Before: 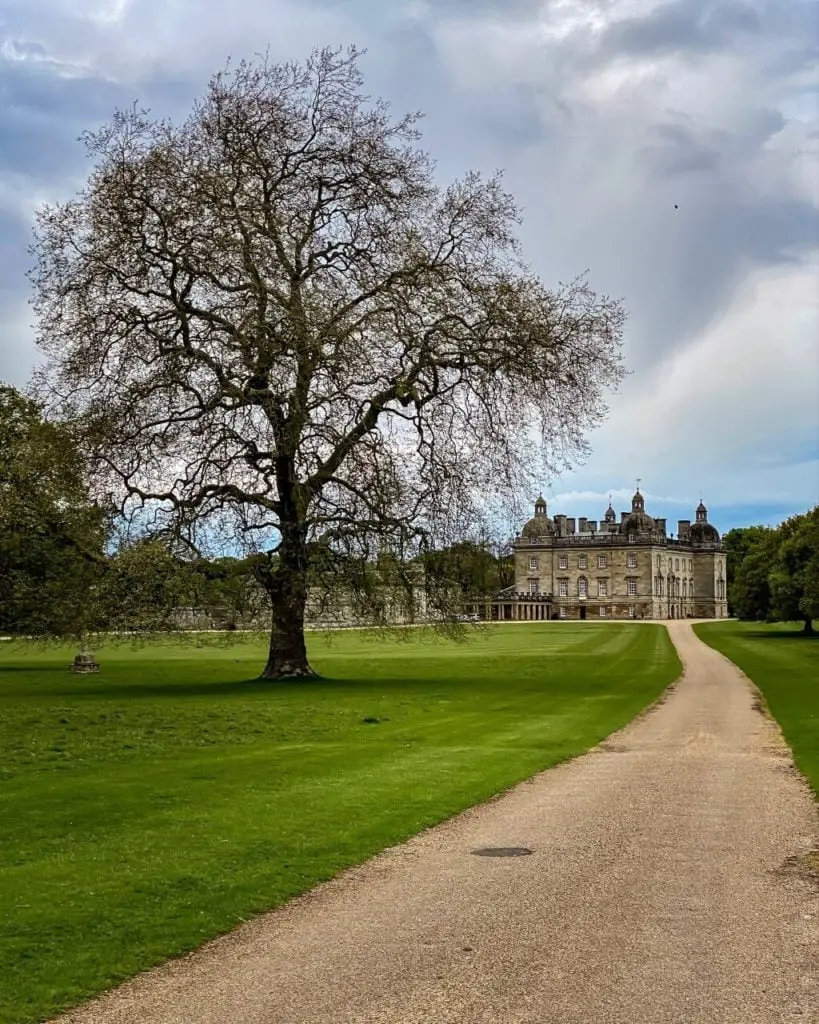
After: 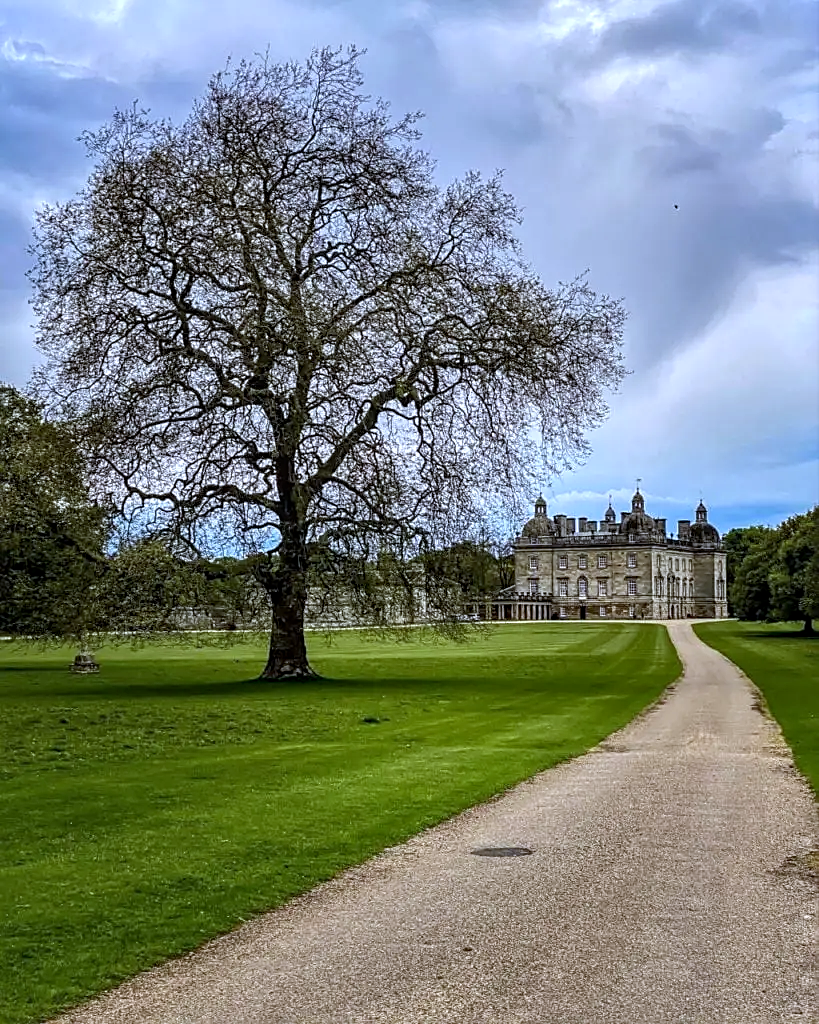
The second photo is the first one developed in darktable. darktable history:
local contrast: on, module defaults
white balance: red 0.948, green 1.02, blue 1.176
sharpen: on, module defaults
